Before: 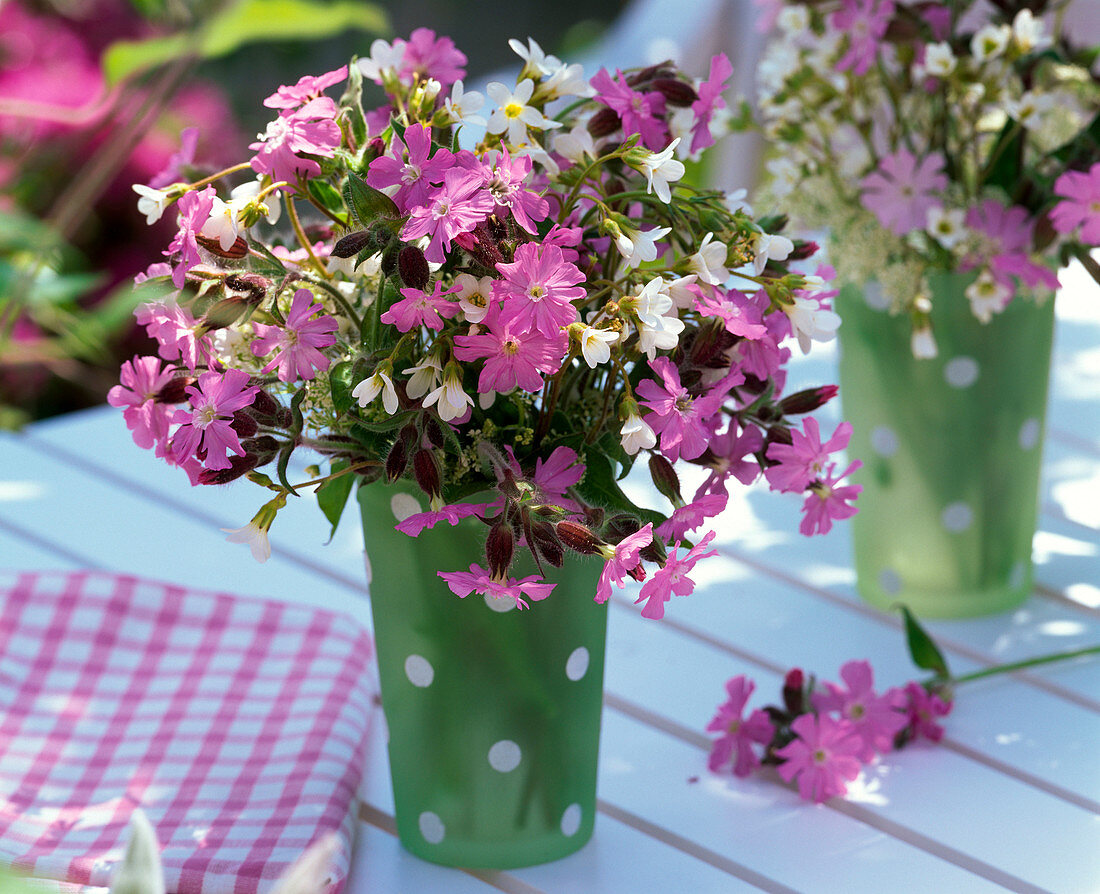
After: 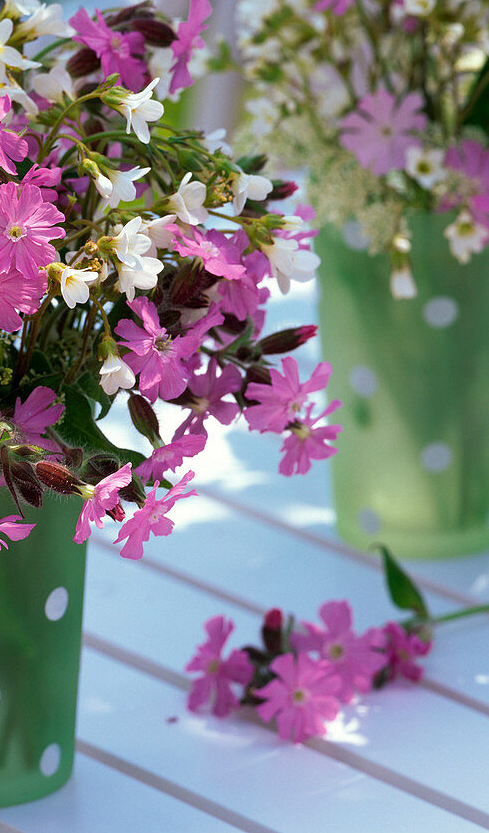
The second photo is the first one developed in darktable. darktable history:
crop: left 47.377%, top 6.758%, right 8.096%
